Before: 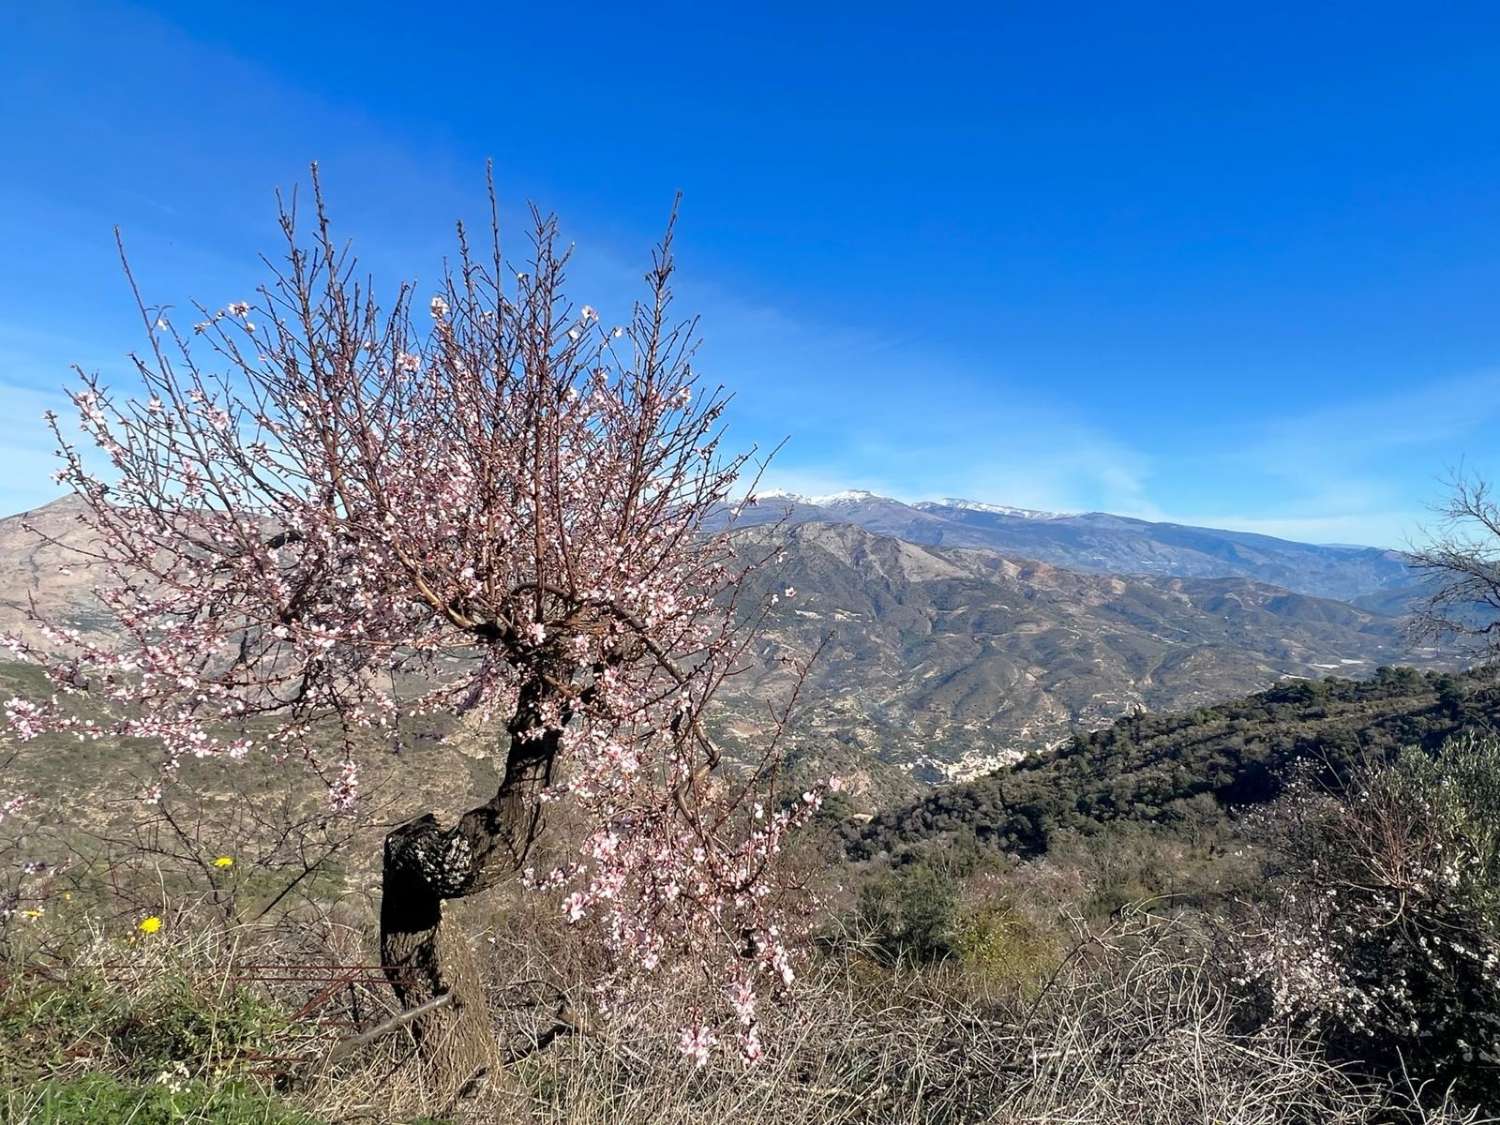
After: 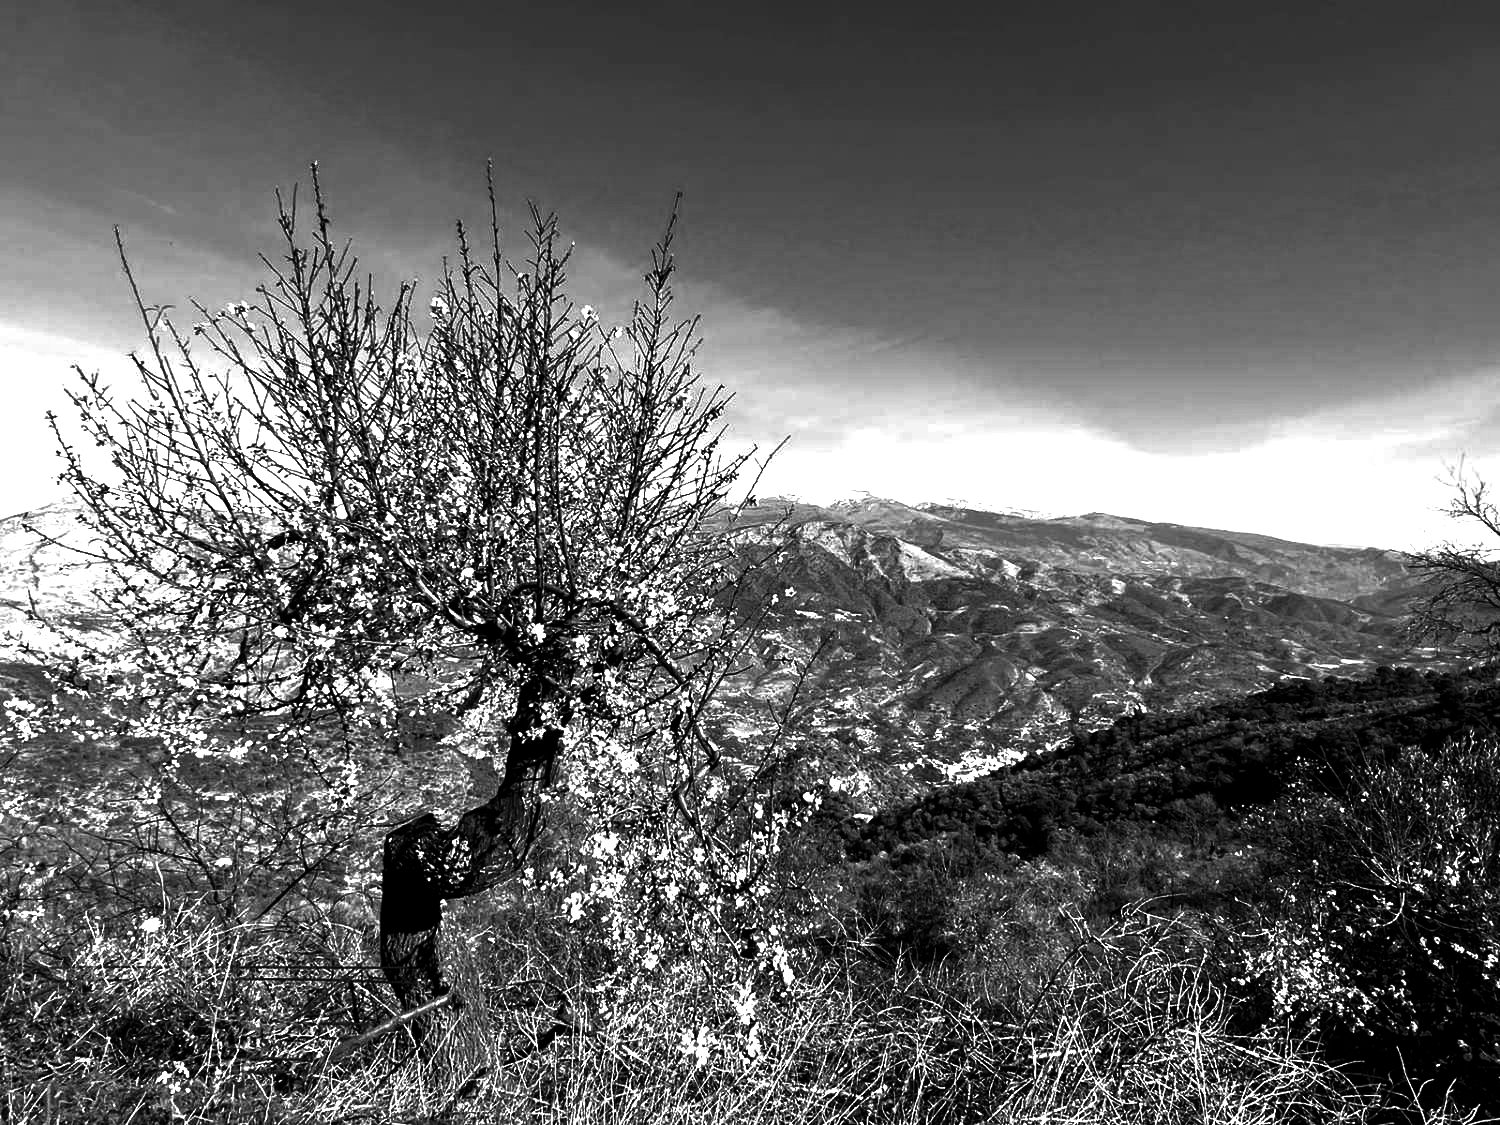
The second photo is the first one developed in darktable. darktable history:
contrast brightness saturation: contrast 0.02, brightness -1, saturation -1
exposure: black level correction 0, exposure 1.1 EV, compensate exposure bias true, compensate highlight preservation false
